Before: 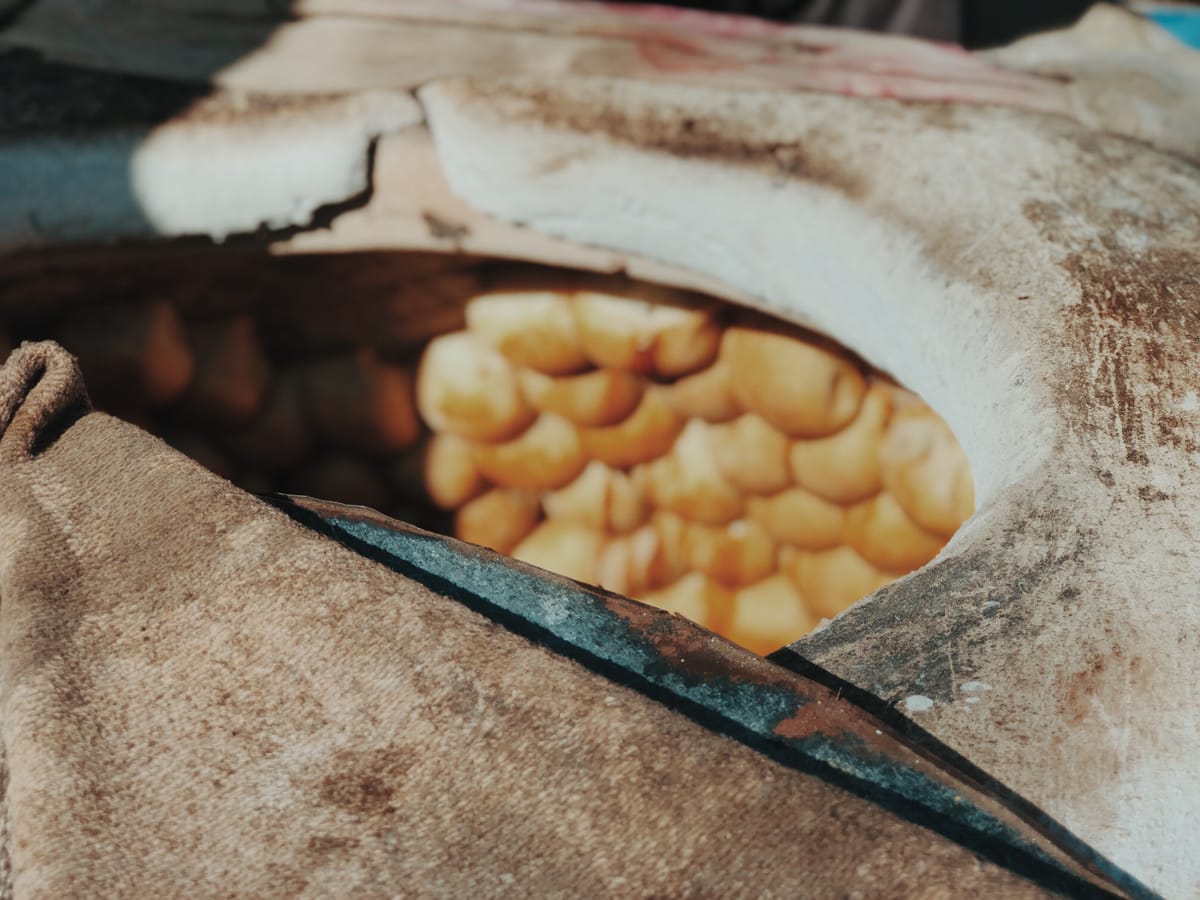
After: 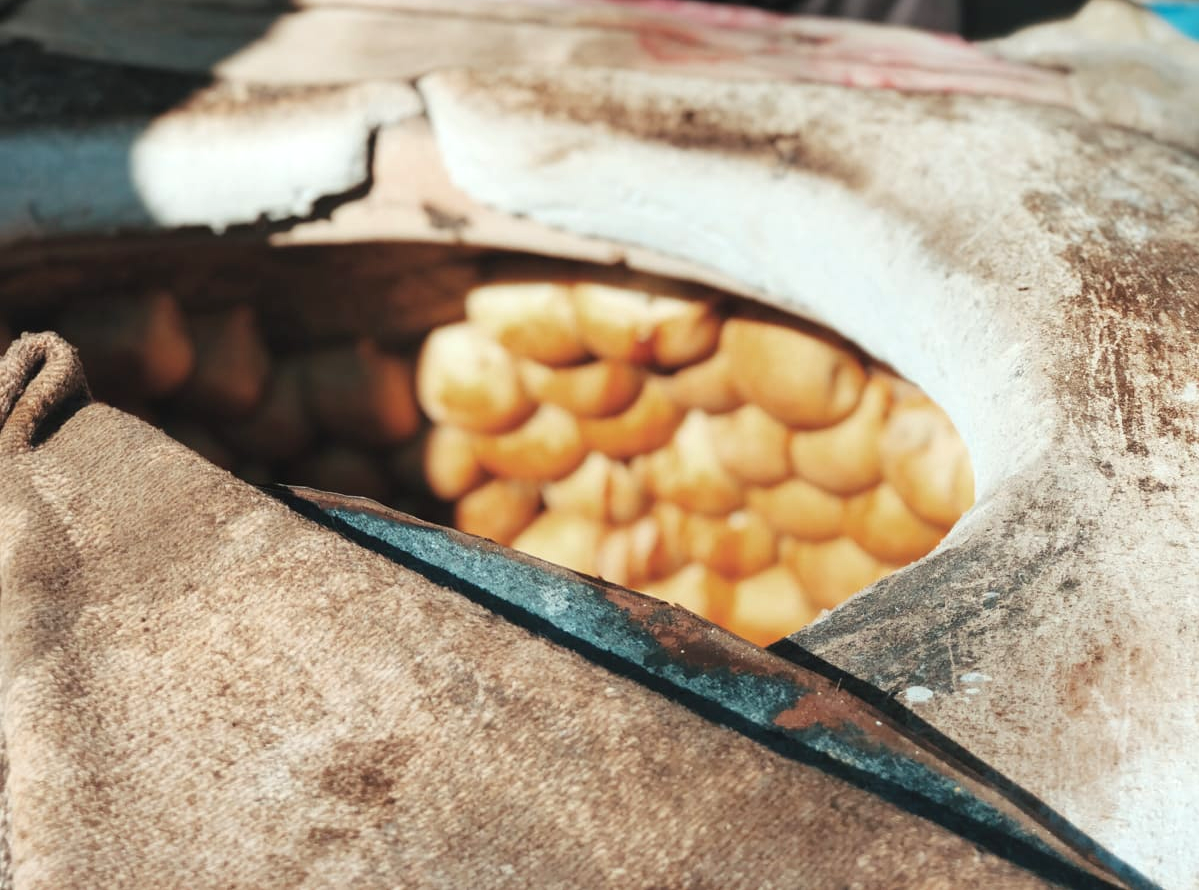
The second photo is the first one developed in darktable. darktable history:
crop: top 1.05%, right 0.063%
exposure: black level correction 0, exposure 0.703 EV, compensate highlight preservation false
